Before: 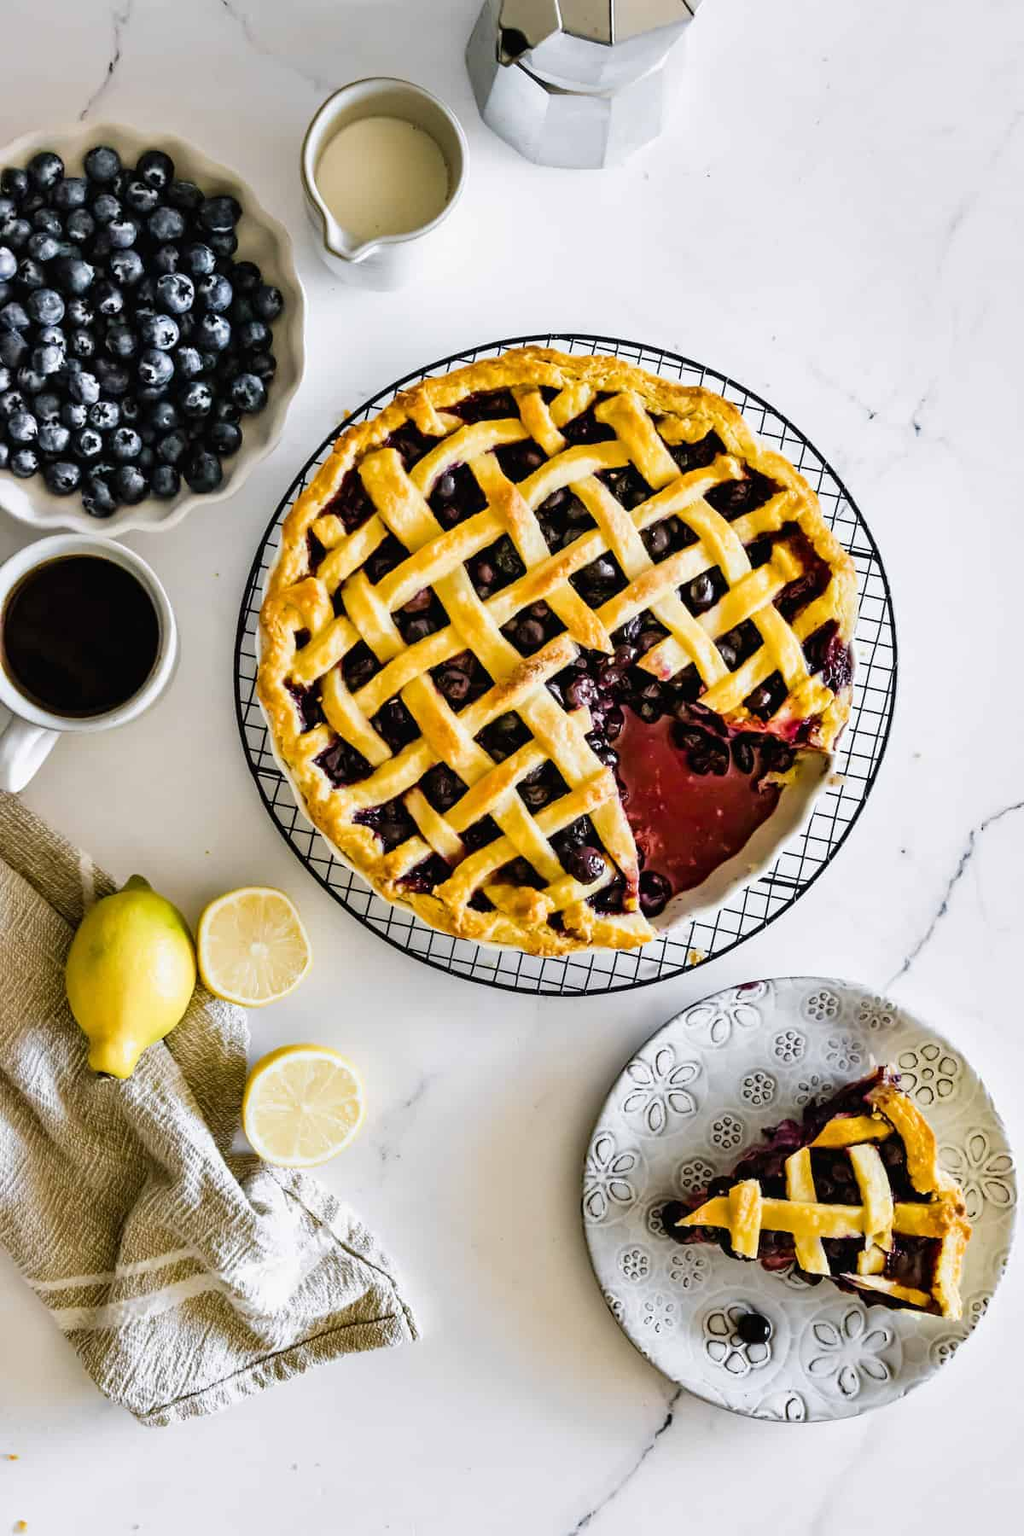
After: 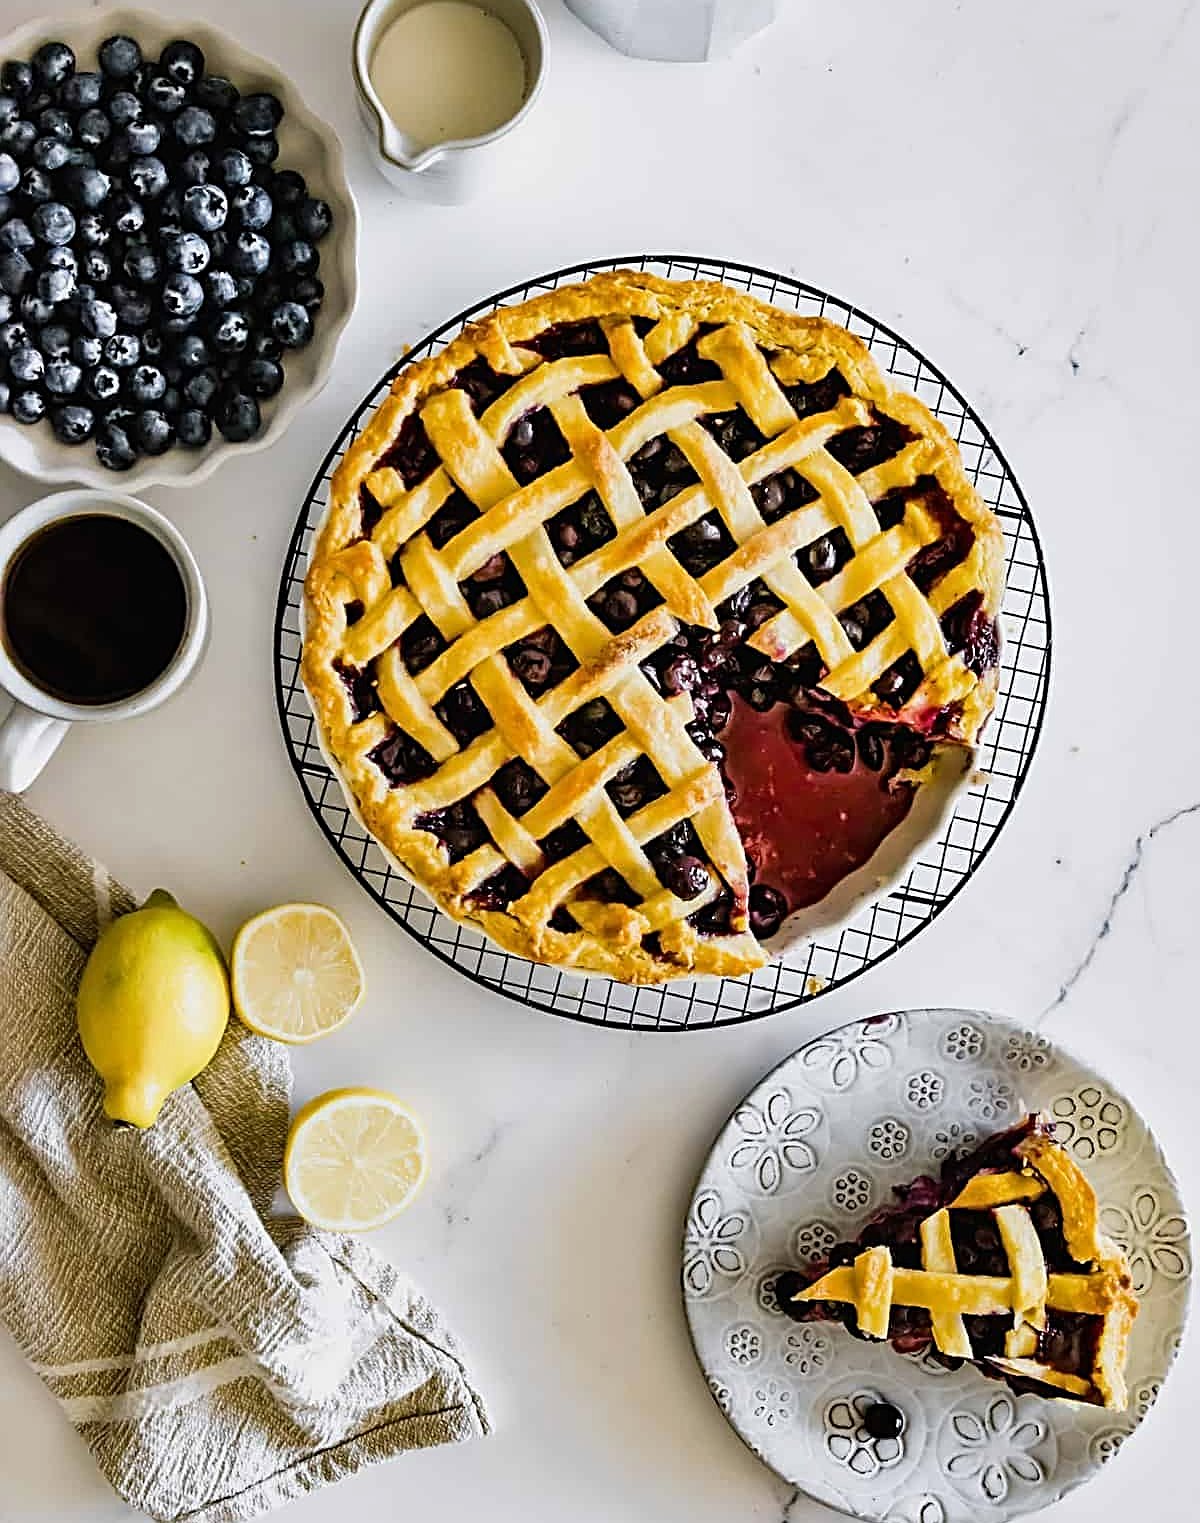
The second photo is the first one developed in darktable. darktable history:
exposure: exposure -0.14 EV, compensate highlight preservation false
crop: top 7.594%, bottom 7.757%
sharpen: radius 2.579, amount 0.691
